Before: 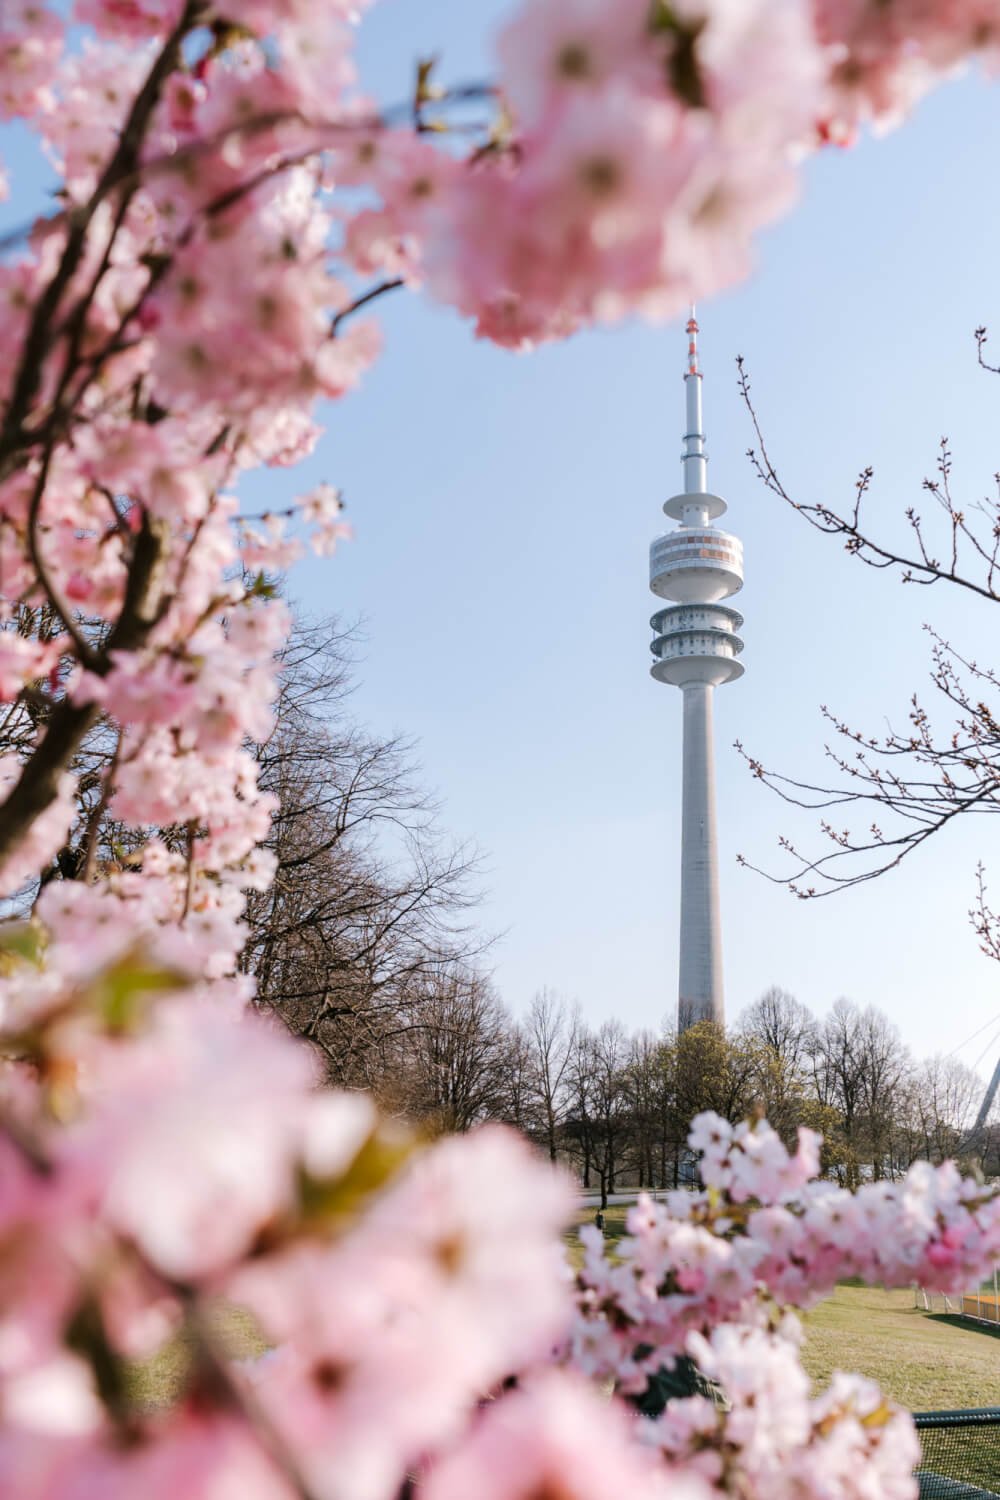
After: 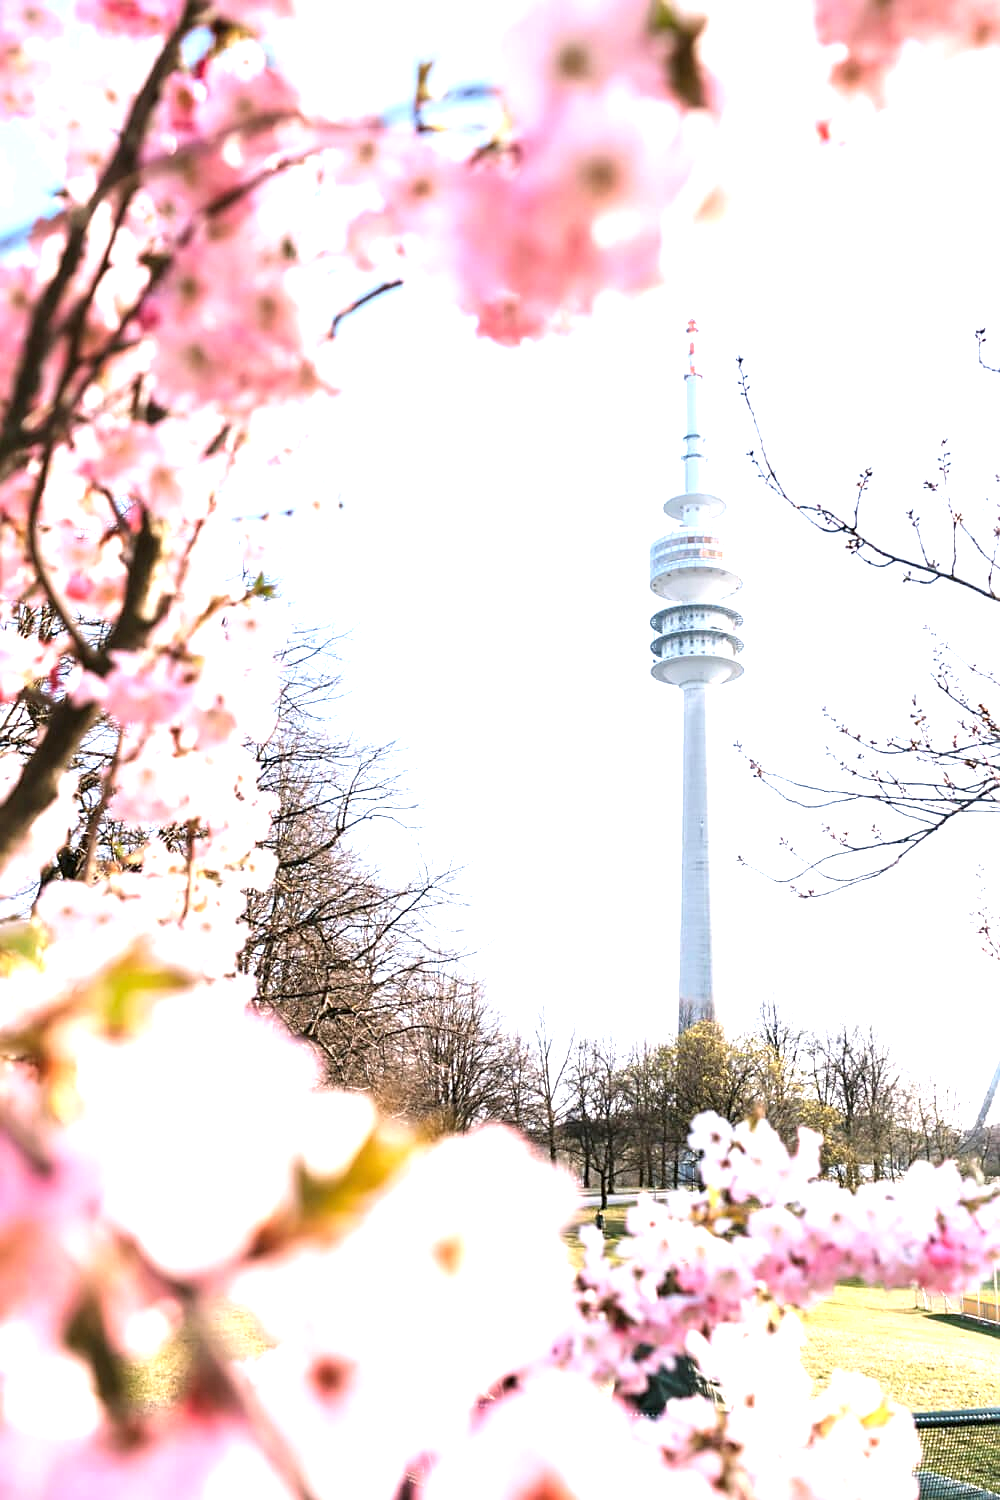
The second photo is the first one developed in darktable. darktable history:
sharpen: radius 1.831, amount 0.391, threshold 1.272
exposure: black level correction 0, exposure 1.501 EV, compensate exposure bias true, compensate highlight preservation false
